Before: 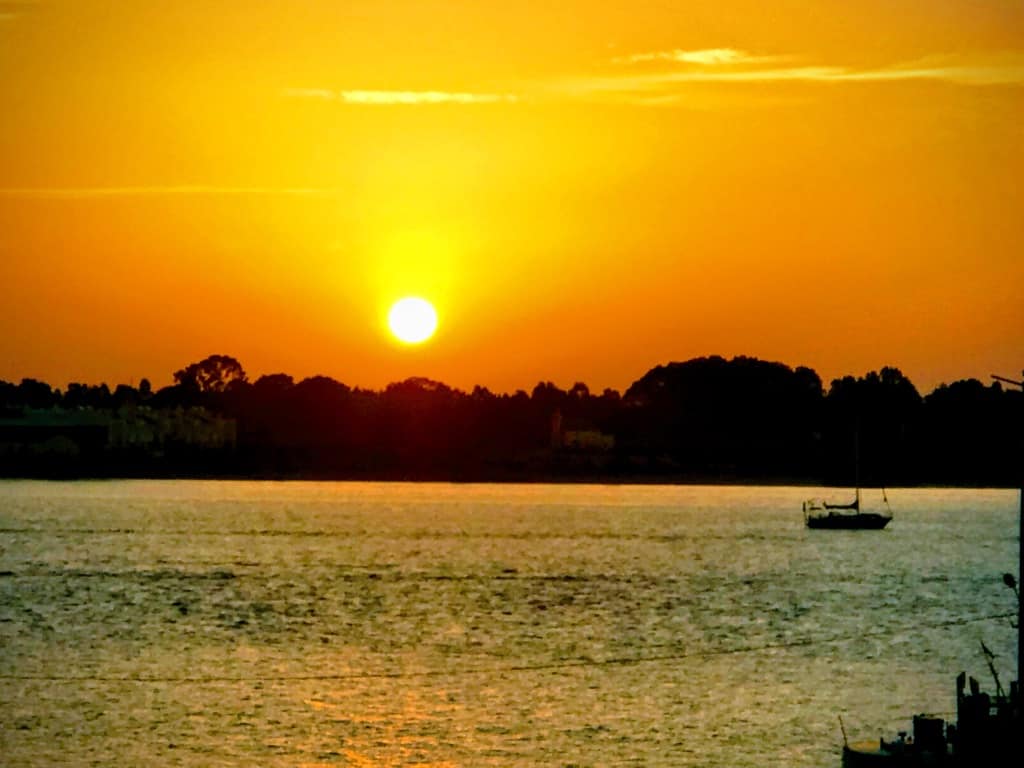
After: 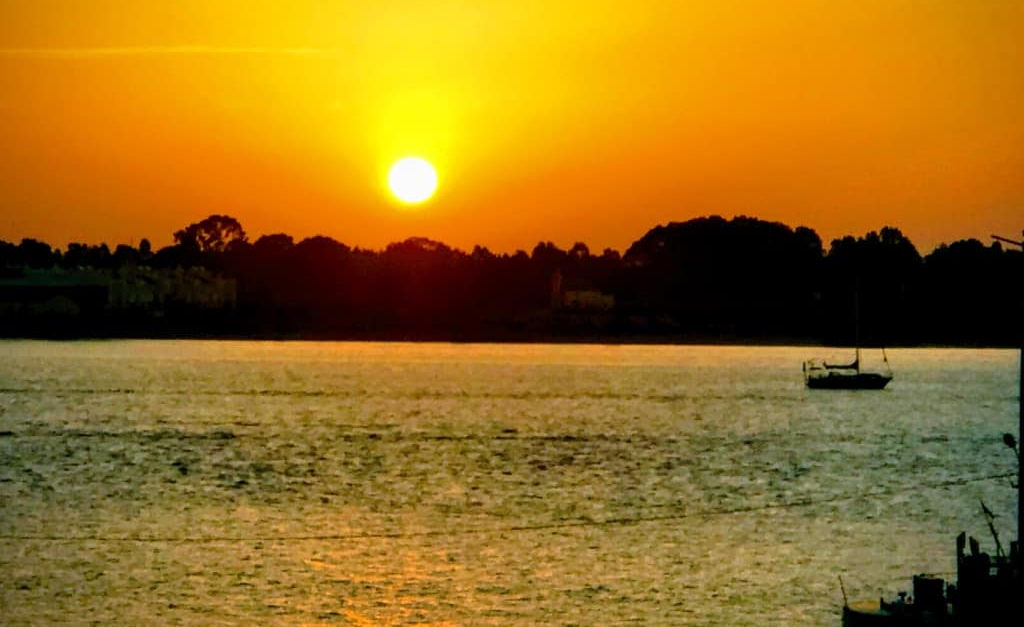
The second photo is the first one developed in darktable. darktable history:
crop and rotate: top 18.318%
